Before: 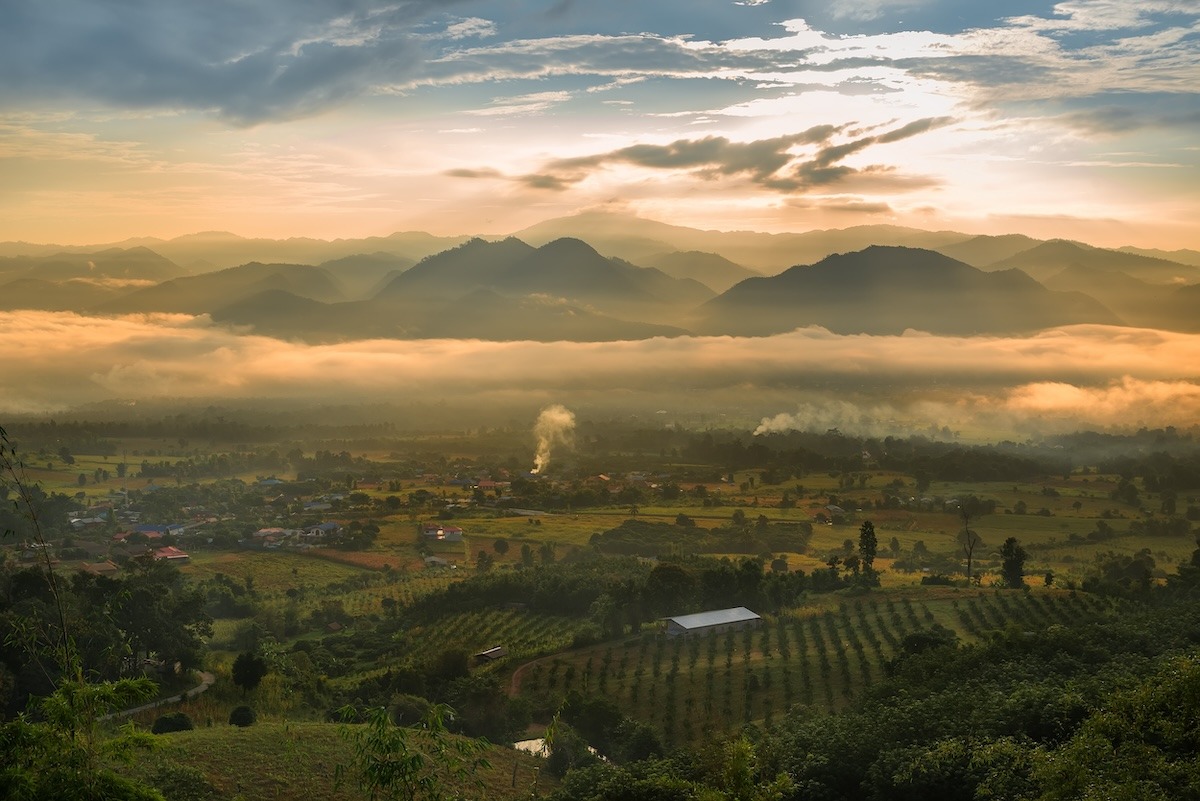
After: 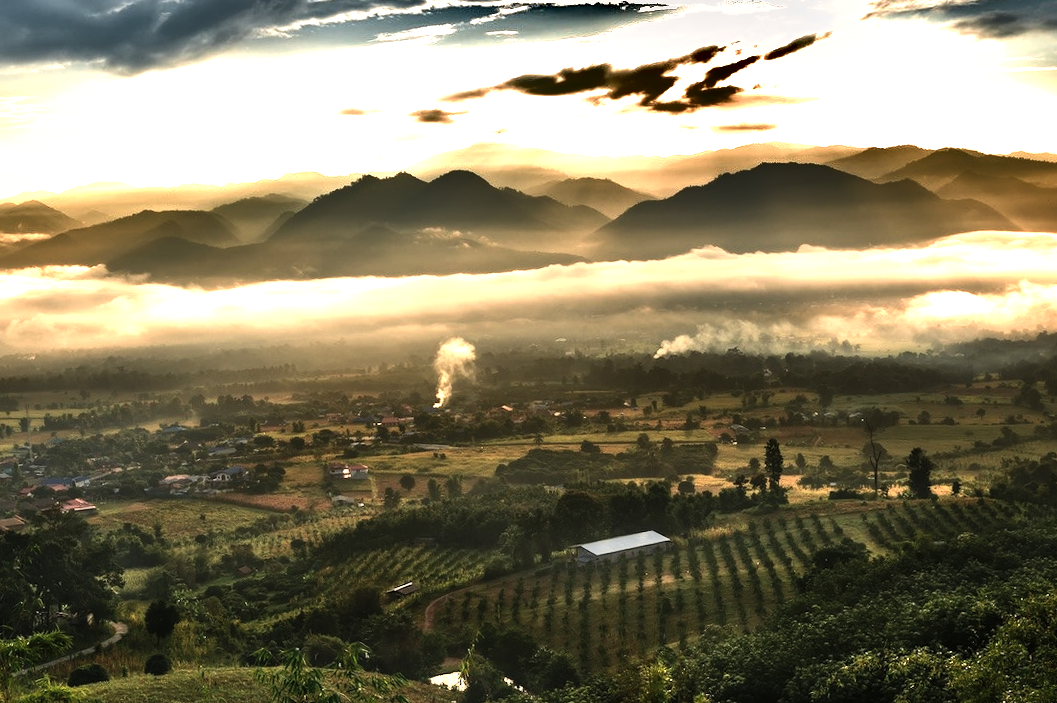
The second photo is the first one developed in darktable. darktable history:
tone equalizer: -8 EV -1.11 EV, -7 EV -1 EV, -6 EV -0.891 EV, -5 EV -0.604 EV, -3 EV 0.548 EV, -2 EV 0.884 EV, -1 EV 1 EV, +0 EV 1.08 EV, edges refinement/feathering 500, mask exposure compensation -1.57 EV, preserve details no
crop and rotate: angle 2.84°, left 5.466%, top 5.704%
shadows and highlights: white point adjustment 0.085, highlights -70.28, soften with gaussian
color zones: curves: ch0 [(0.018, 0.548) (0.224, 0.64) (0.425, 0.447) (0.675, 0.575) (0.732, 0.579)]; ch1 [(0.066, 0.487) (0.25, 0.5) (0.404, 0.43) (0.75, 0.421) (0.956, 0.421)]; ch2 [(0.044, 0.561) (0.215, 0.465) (0.399, 0.544) (0.465, 0.548) (0.614, 0.447) (0.724, 0.43) (0.882, 0.623) (0.956, 0.632)]
